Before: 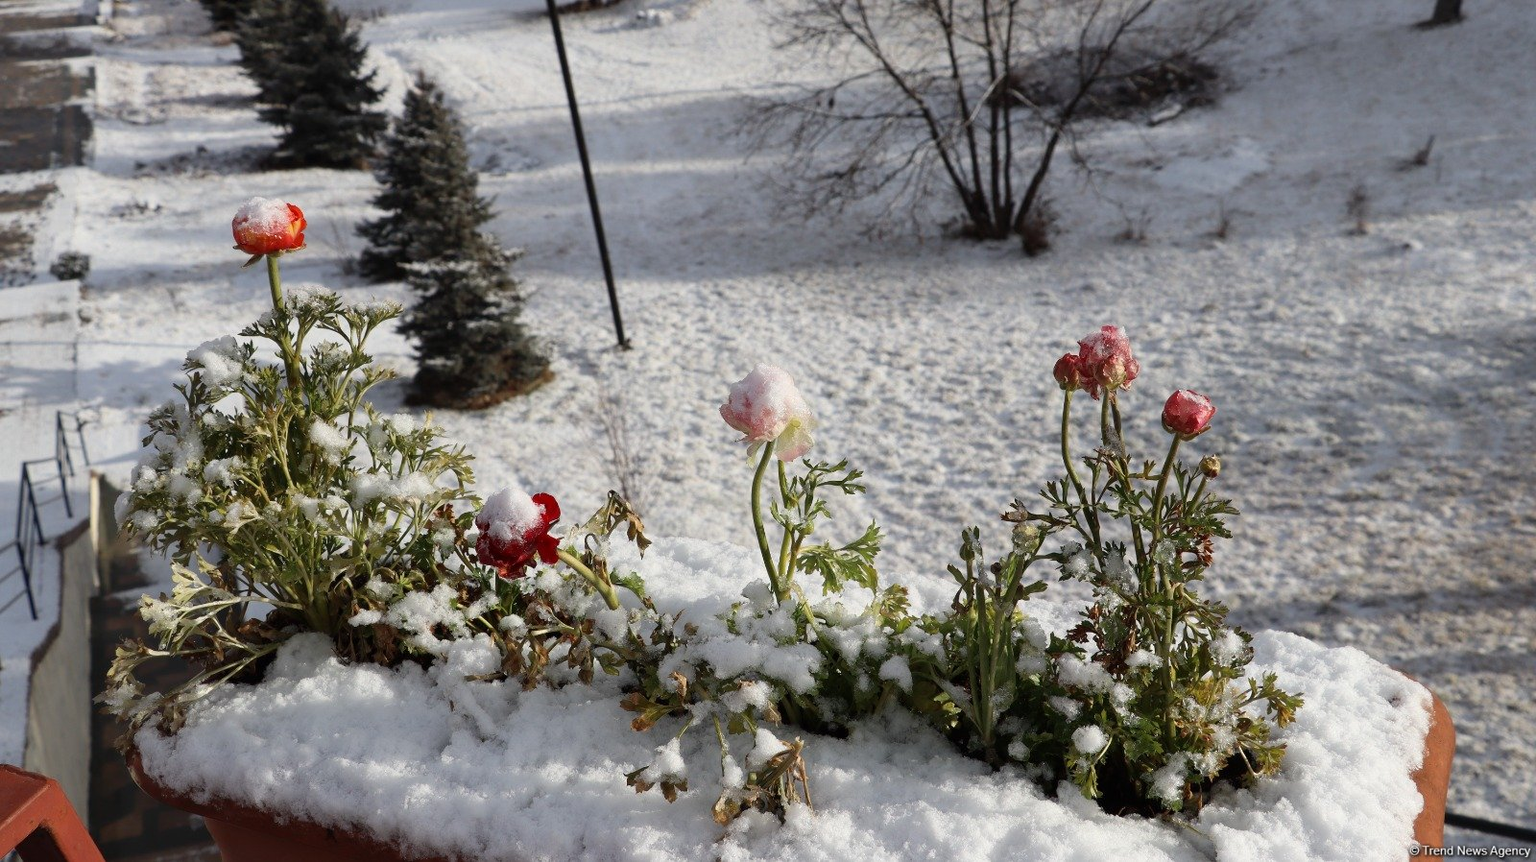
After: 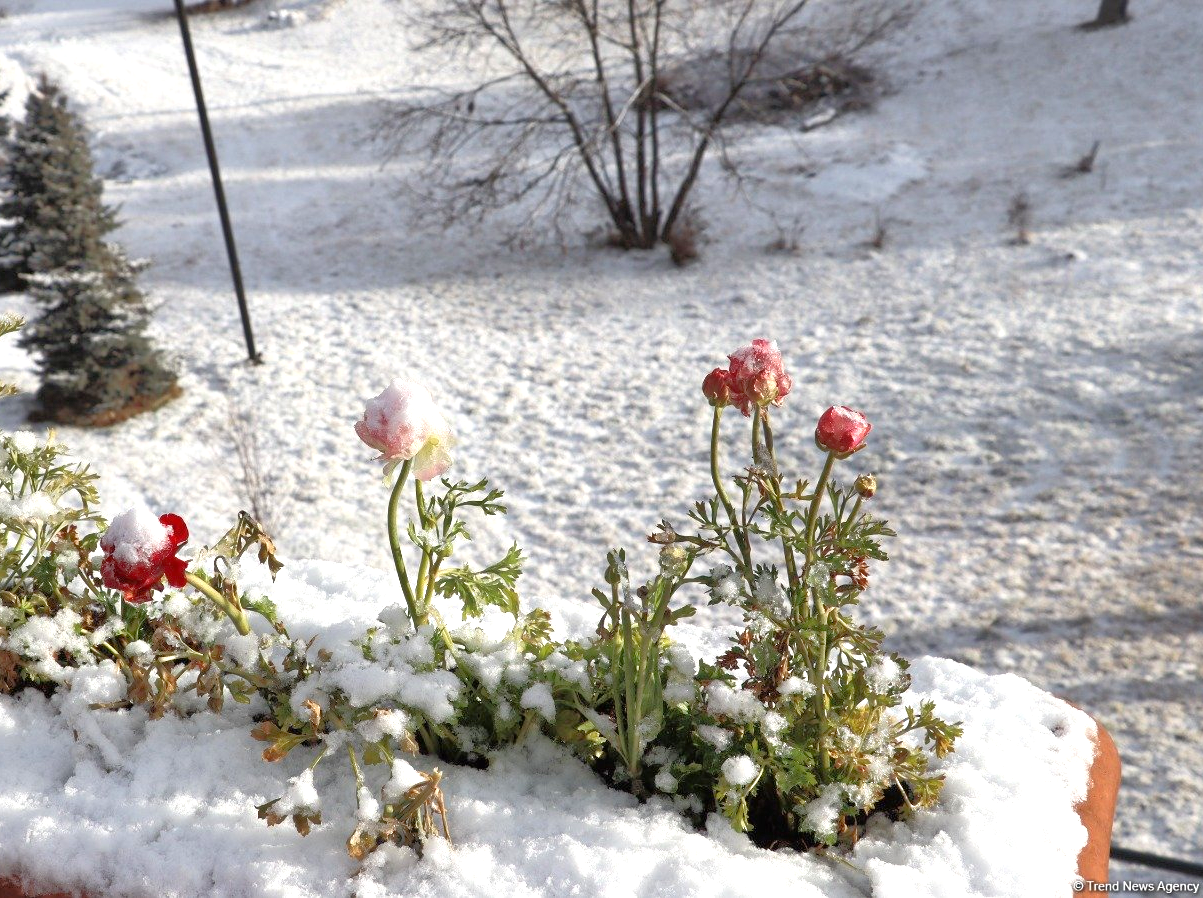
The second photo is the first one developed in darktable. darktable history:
crop and rotate: left 24.789%
tone equalizer: -7 EV 0.158 EV, -6 EV 0.616 EV, -5 EV 1.12 EV, -4 EV 1.37 EV, -3 EV 1.13 EV, -2 EV 0.6 EV, -1 EV 0.168 EV
exposure: black level correction 0, exposure 0.69 EV, compensate exposure bias true, compensate highlight preservation false
